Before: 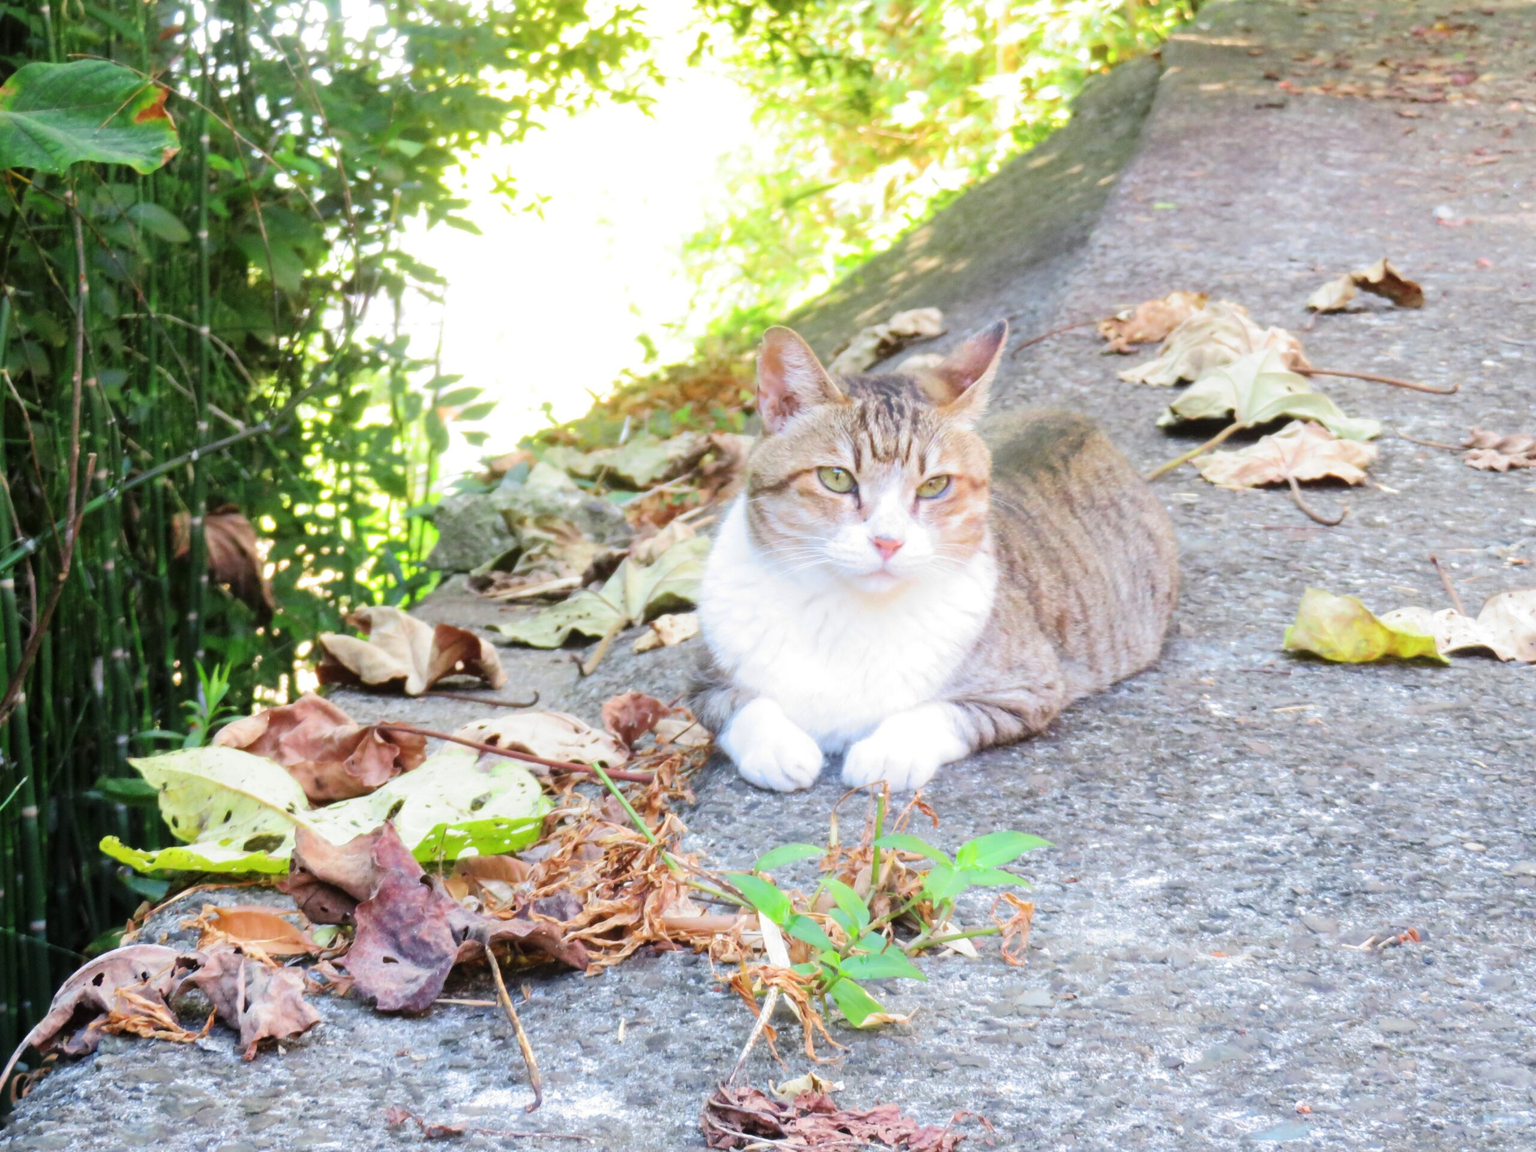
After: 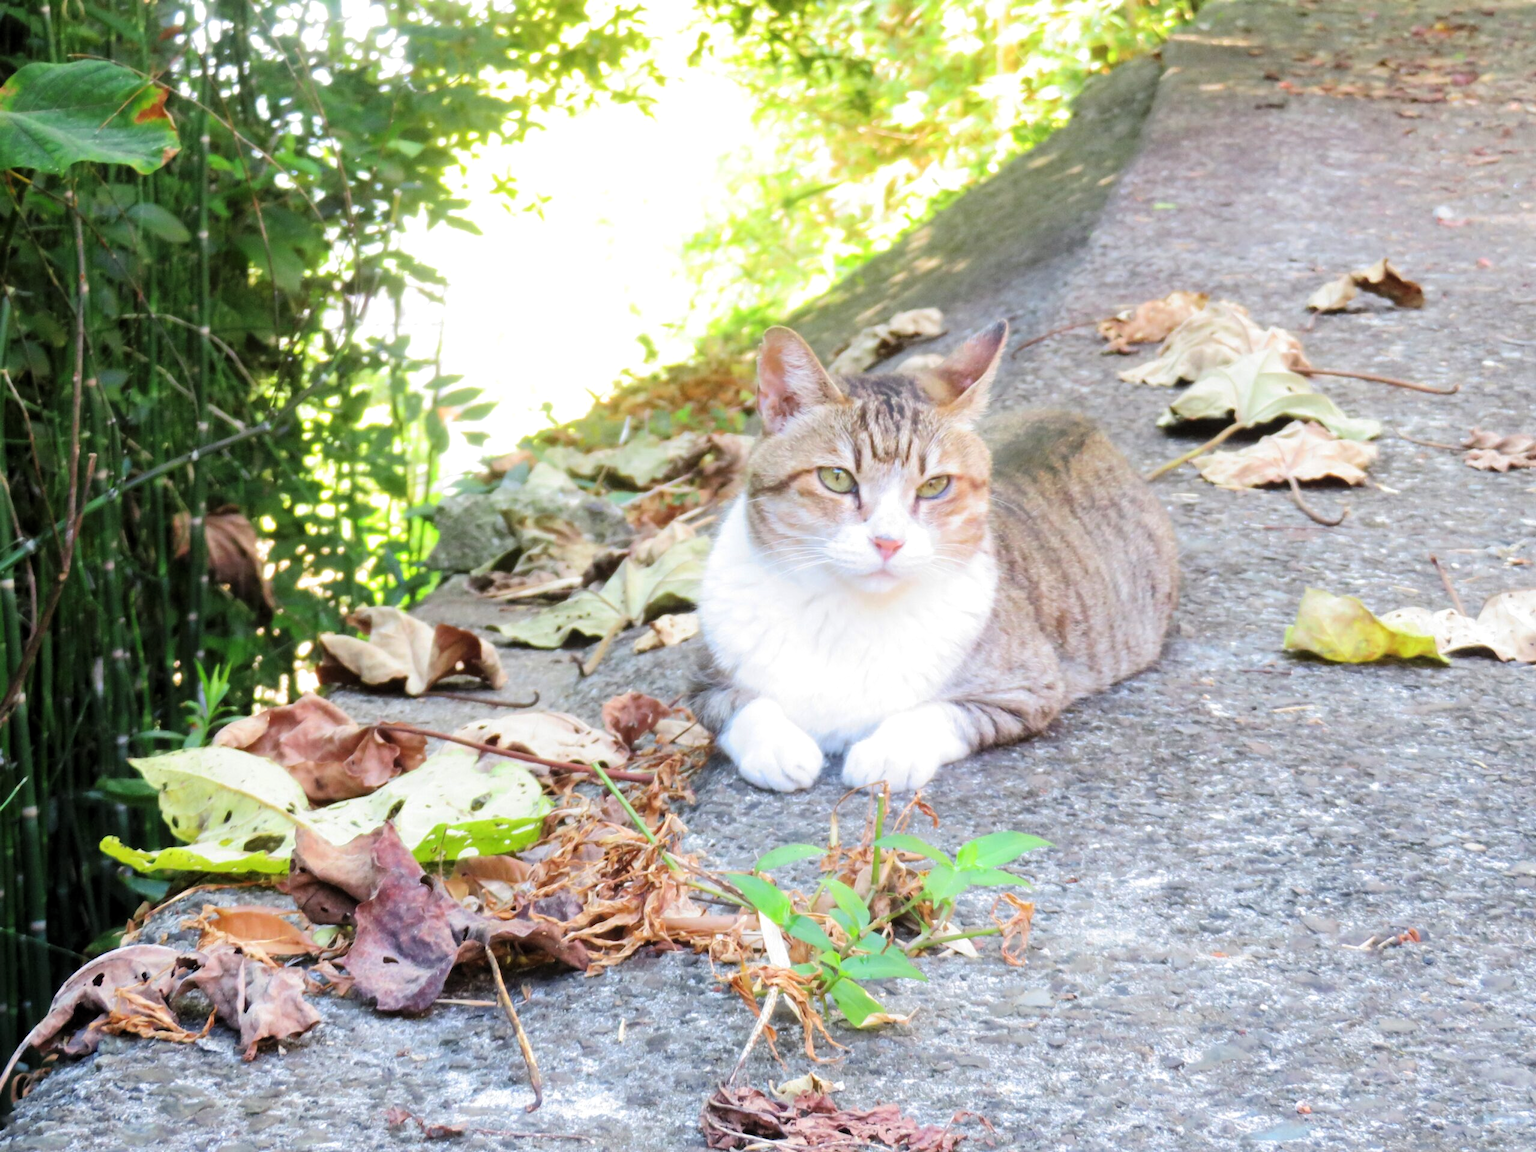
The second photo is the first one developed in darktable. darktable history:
levels: white 99.96%, levels [0.026, 0.507, 0.987]
